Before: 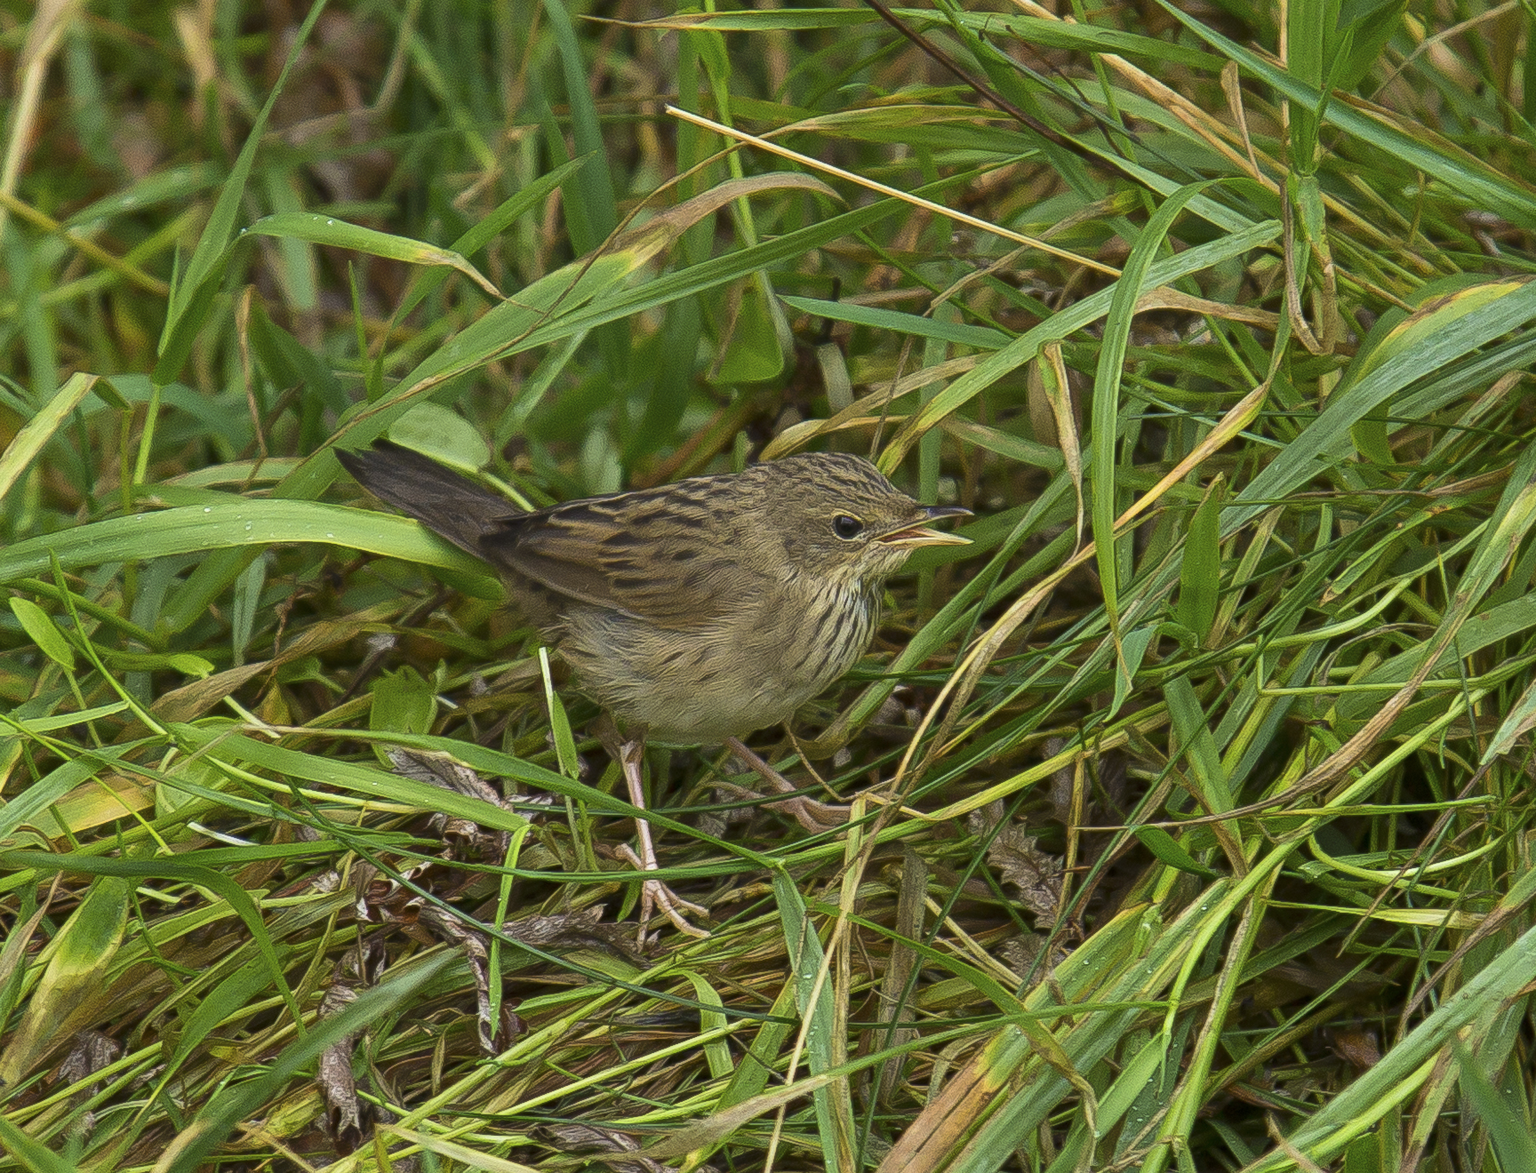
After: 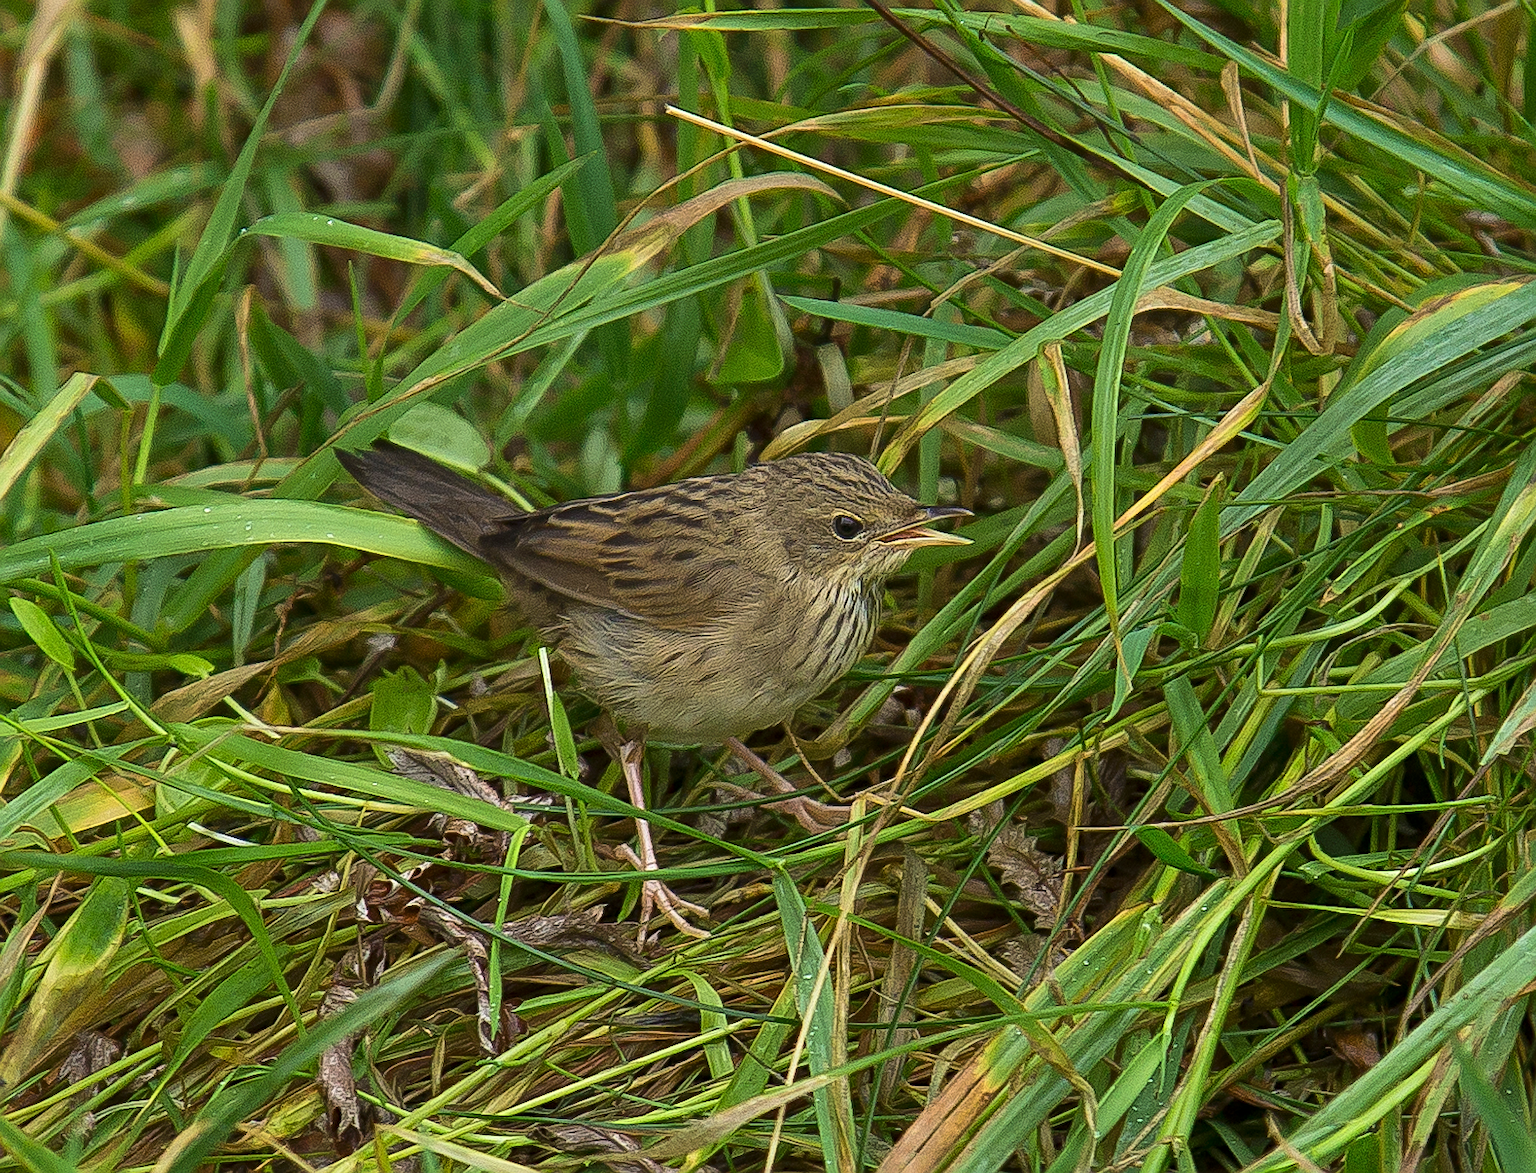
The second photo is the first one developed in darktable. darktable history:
sharpen: on, module defaults
local contrast: mode bilateral grid, contrast 10, coarseness 25, detail 115%, midtone range 0.2
